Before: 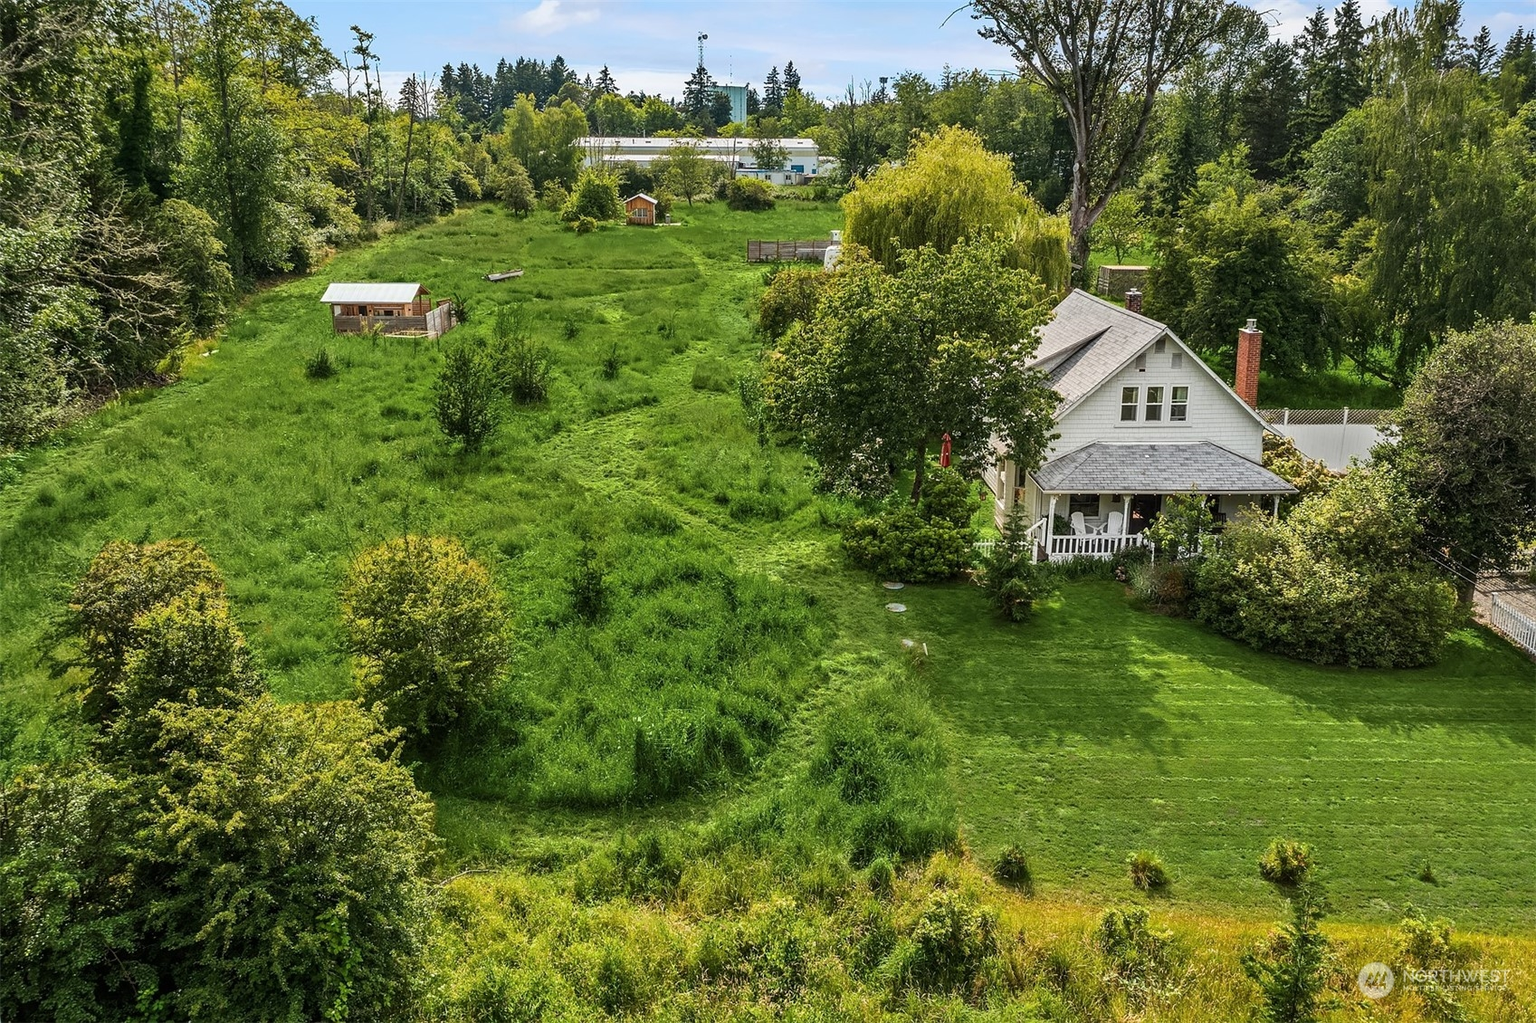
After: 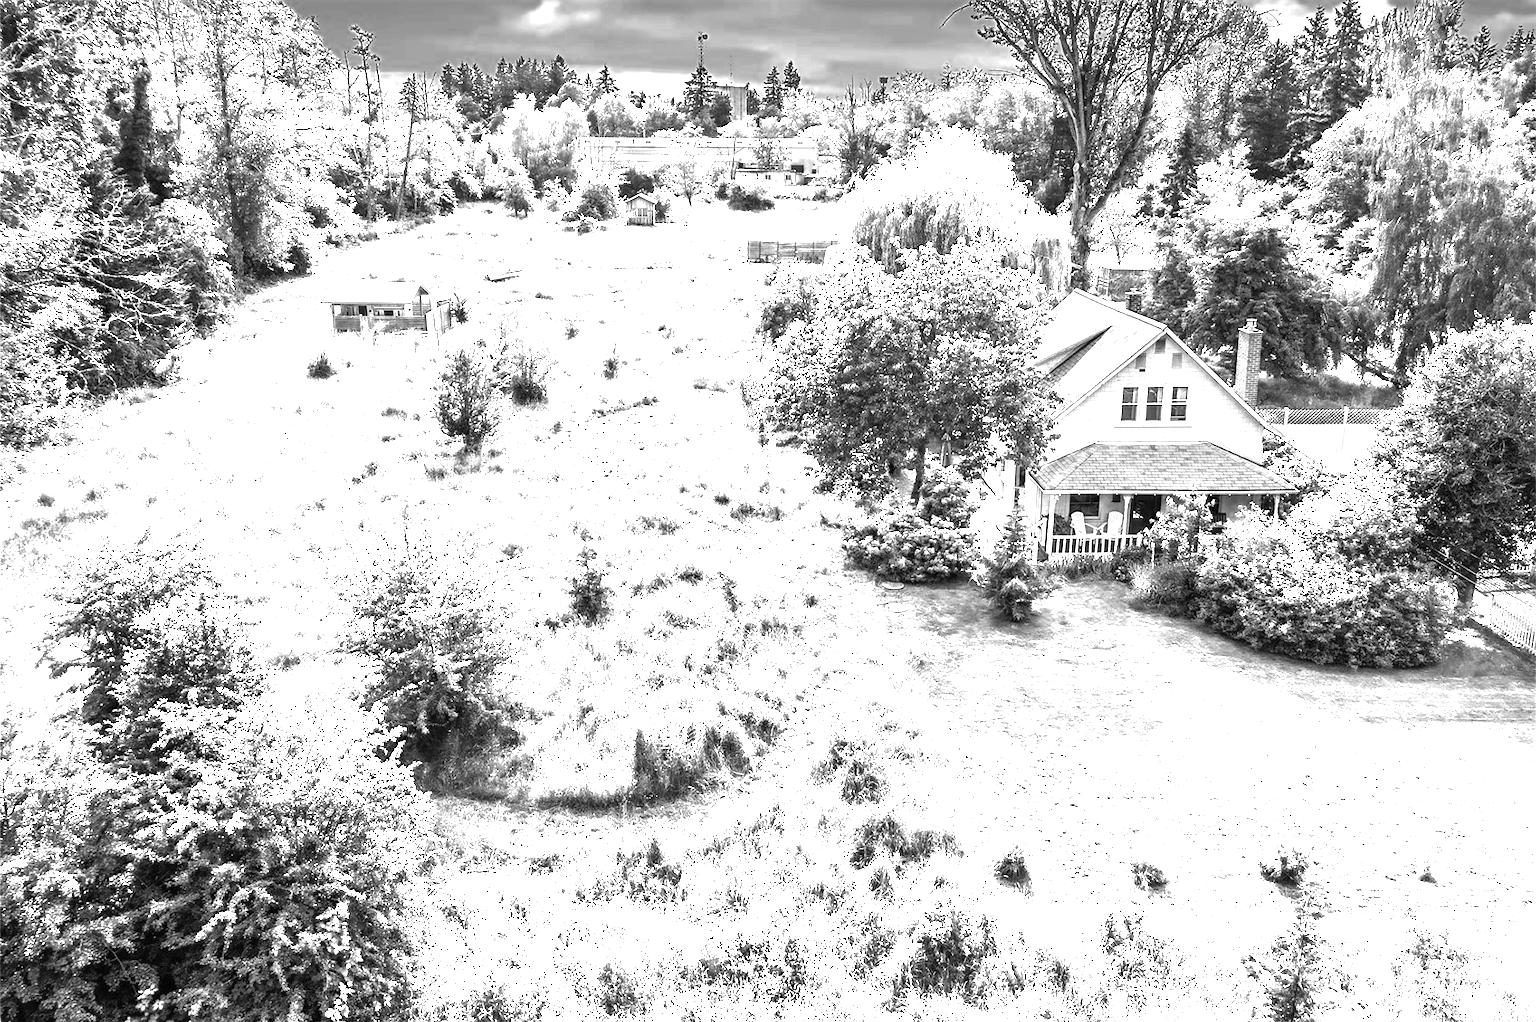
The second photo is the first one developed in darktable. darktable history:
color correction: highlights b* 0.026, saturation 1.1
exposure: black level correction 0, exposure 1.102 EV, compensate highlight preservation false
color zones: curves: ch0 [(0, 0.554) (0.146, 0.662) (0.293, 0.86) (0.503, 0.774) (0.637, 0.106) (0.74, 0.072) (0.866, 0.488) (0.998, 0.569)]; ch1 [(0, 0) (0.143, 0) (0.286, 0) (0.429, 0) (0.571, 0) (0.714, 0) (0.857, 0)]
